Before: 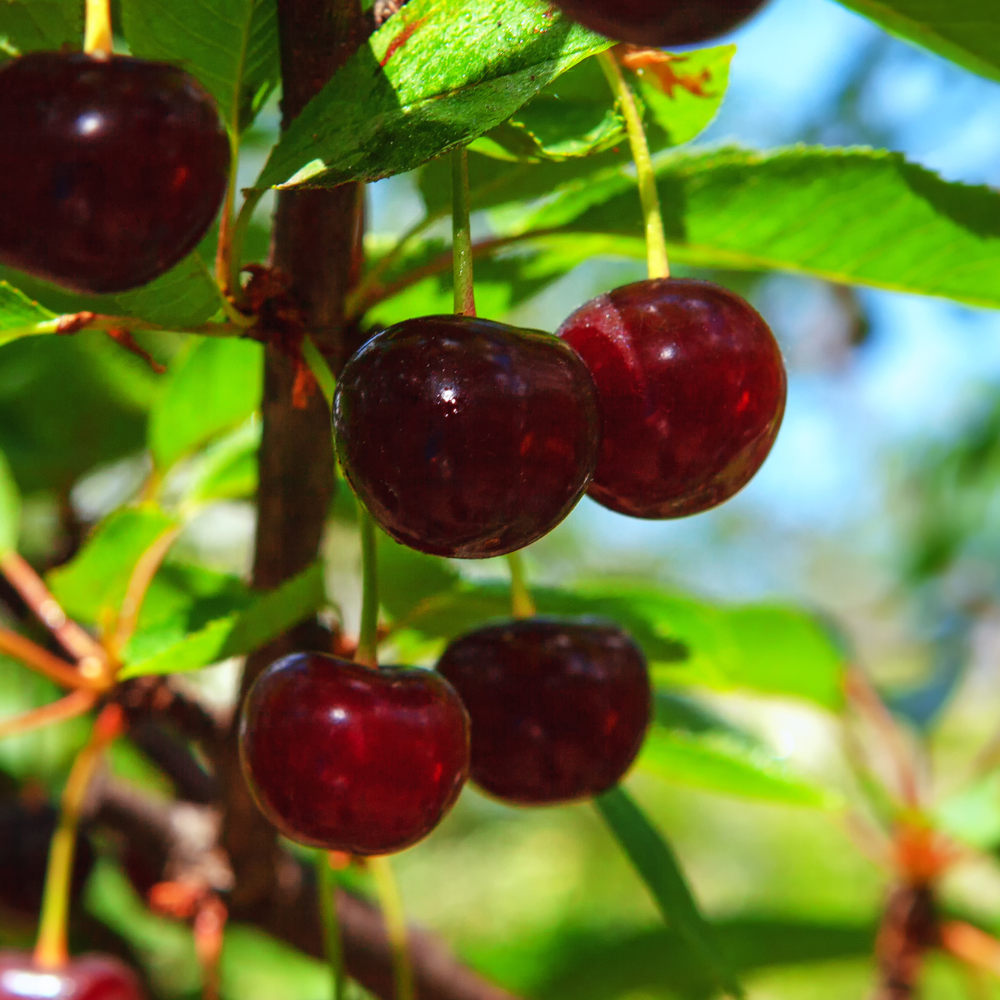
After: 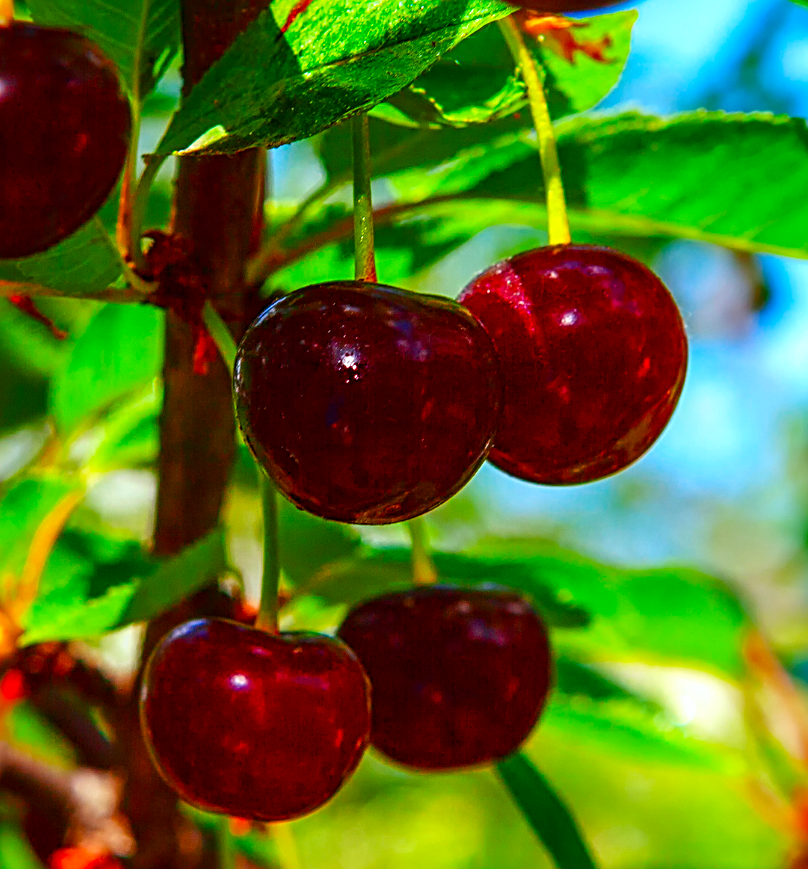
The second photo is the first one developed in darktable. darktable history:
crop: left 9.929%, top 3.475%, right 9.188%, bottom 9.529%
contrast brightness saturation: brightness -0.02, saturation 0.35
sharpen: radius 2.531, amount 0.628
local contrast: on, module defaults
color balance rgb: perceptual saturation grading › global saturation 20%, perceptual saturation grading › highlights 2.68%, perceptual saturation grading › shadows 50%
